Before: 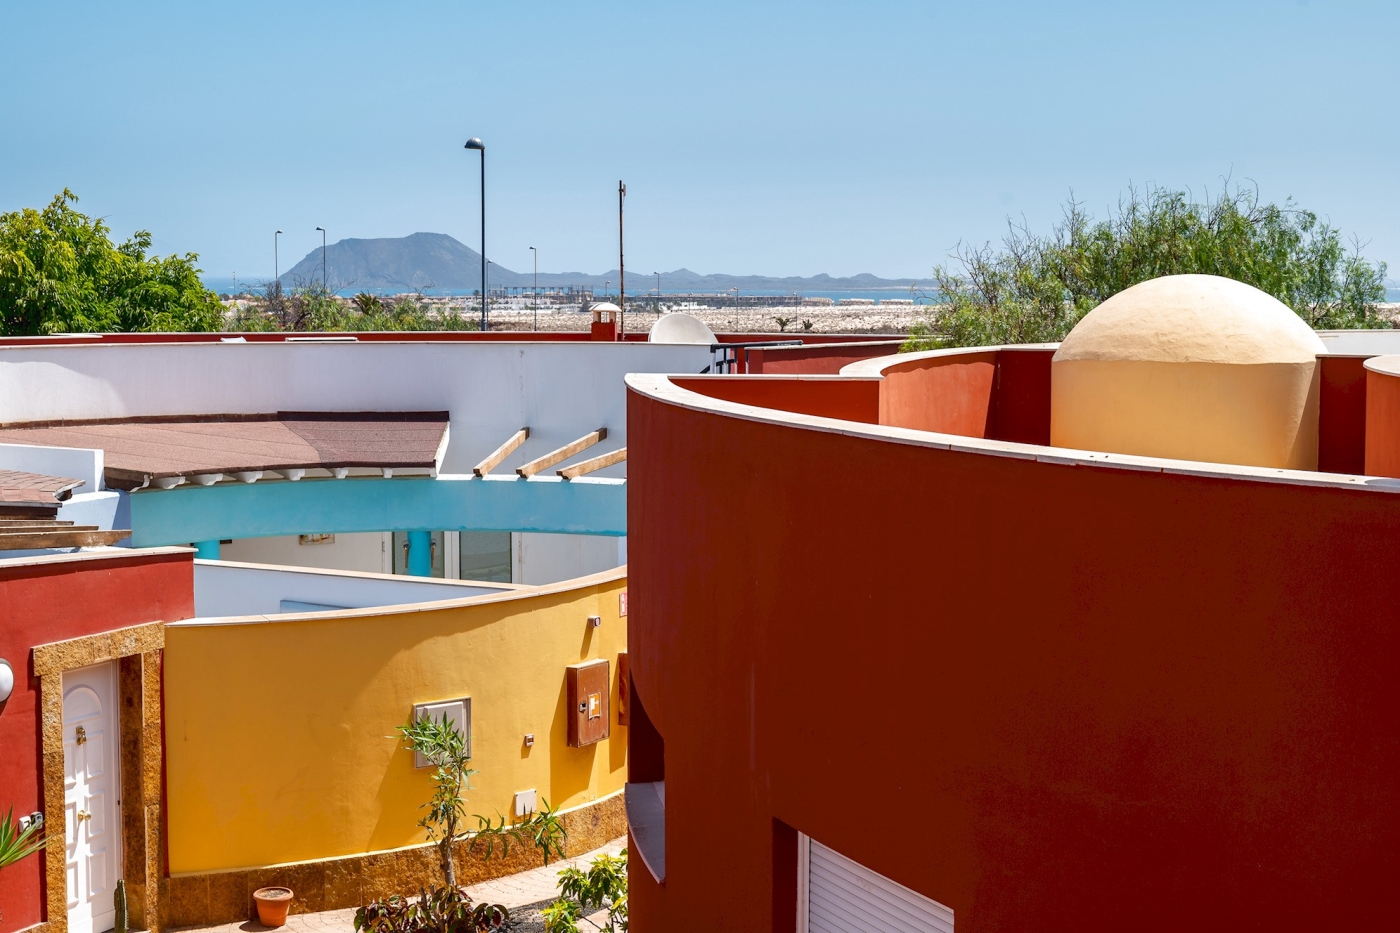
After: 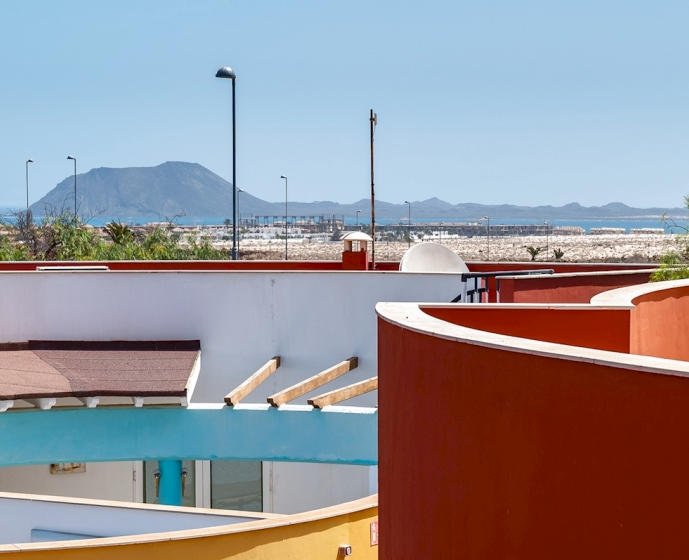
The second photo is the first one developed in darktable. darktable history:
crop: left 17.835%, top 7.675%, right 32.881%, bottom 32.213%
exposure: black level correction 0.001, compensate highlight preservation false
